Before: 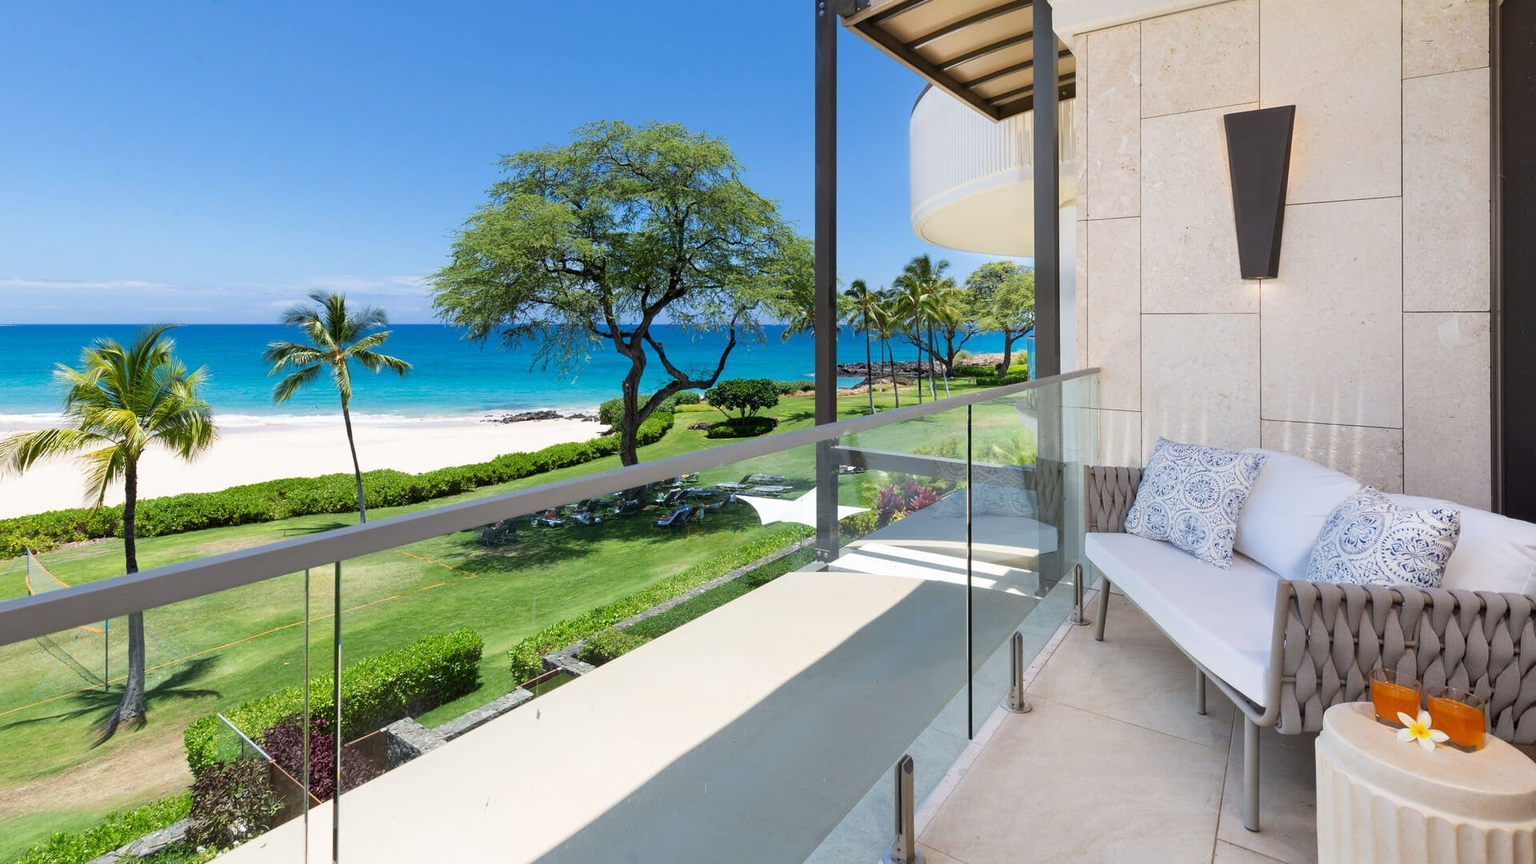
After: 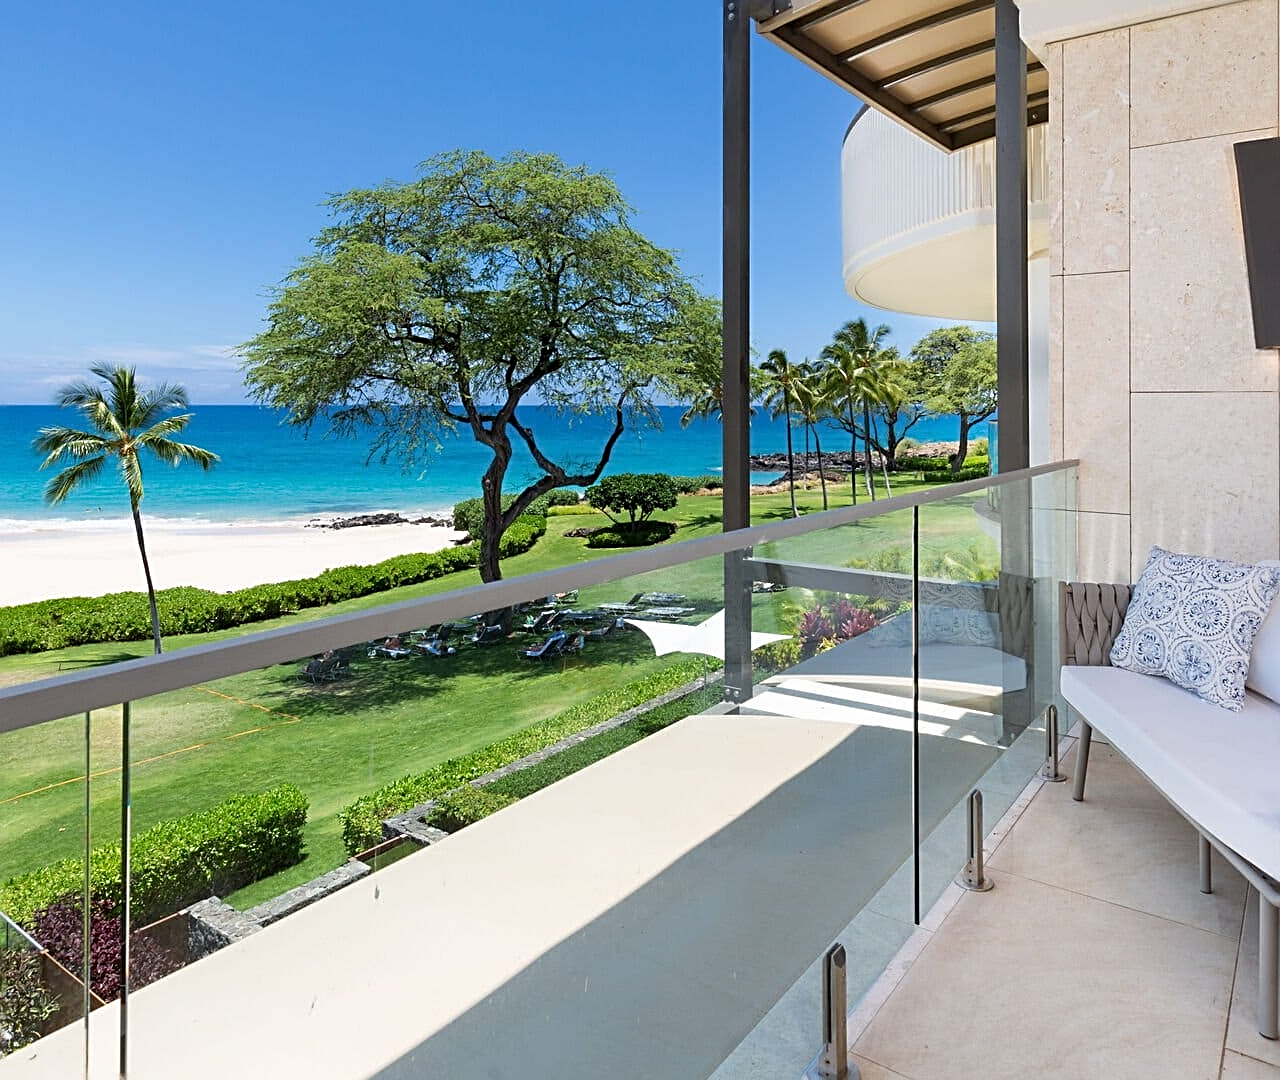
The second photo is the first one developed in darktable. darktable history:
crop: left 15.431%, right 17.853%
sharpen: radius 2.562, amount 0.635
